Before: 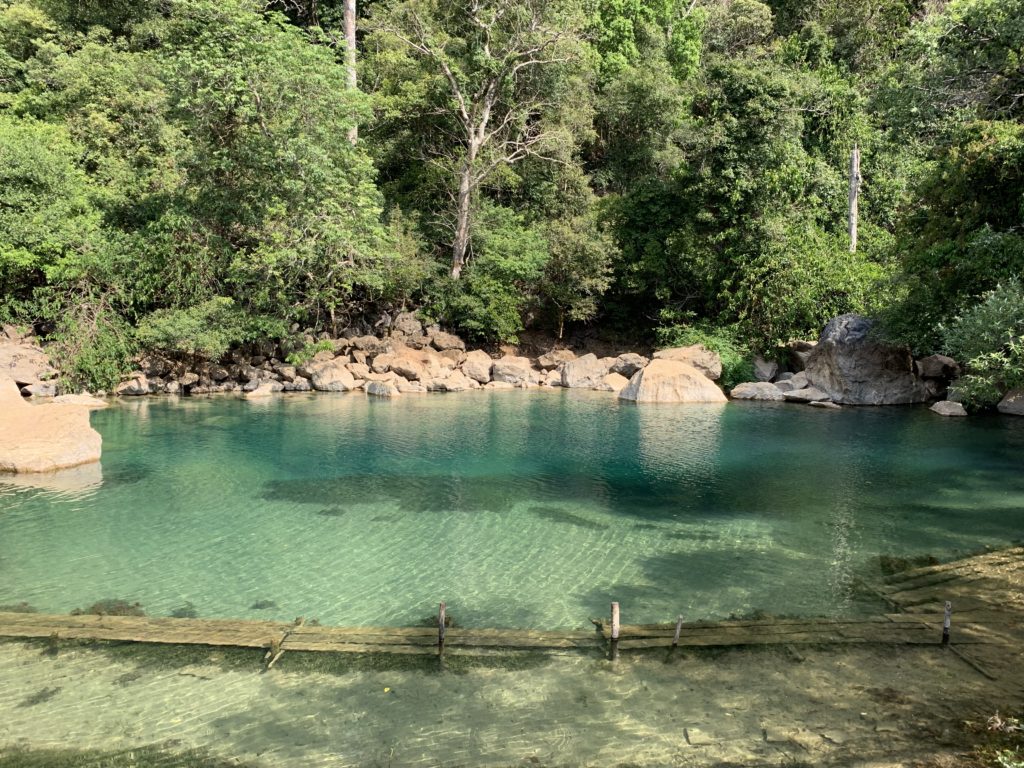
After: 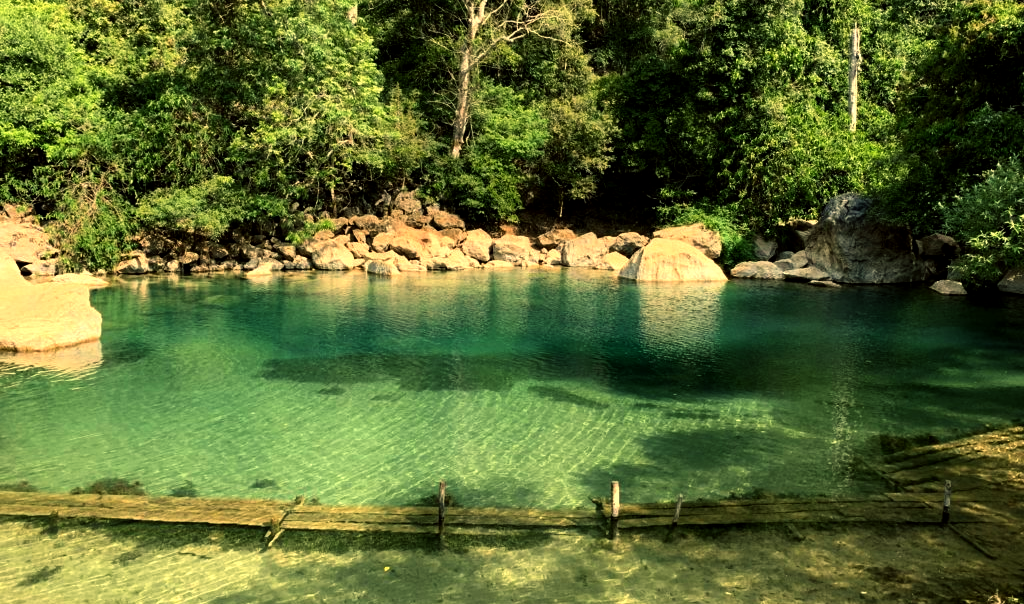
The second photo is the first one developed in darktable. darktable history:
crop and rotate: top 15.774%, bottom 5.506%
color balance: mode lift, gamma, gain (sRGB), lift [1.014, 0.966, 0.918, 0.87], gamma [0.86, 0.734, 0.918, 0.976], gain [1.063, 1.13, 1.063, 0.86]
